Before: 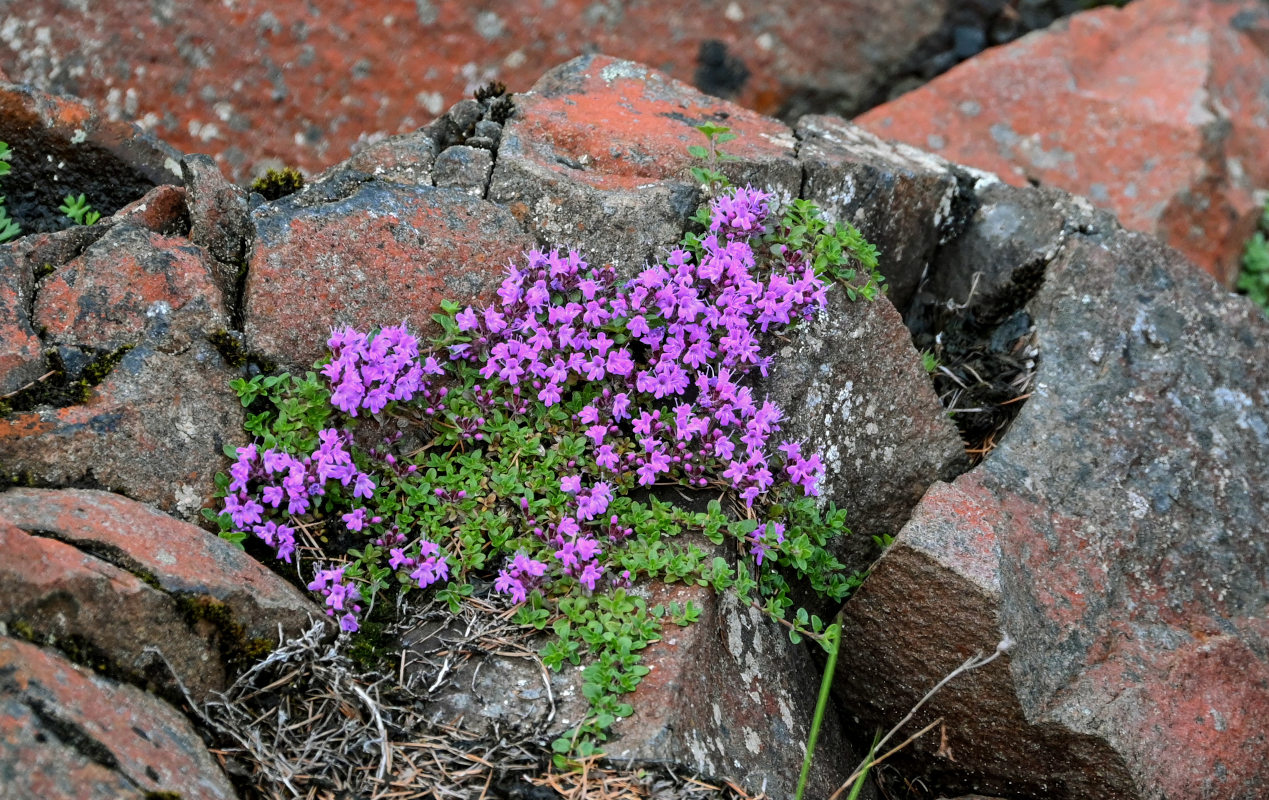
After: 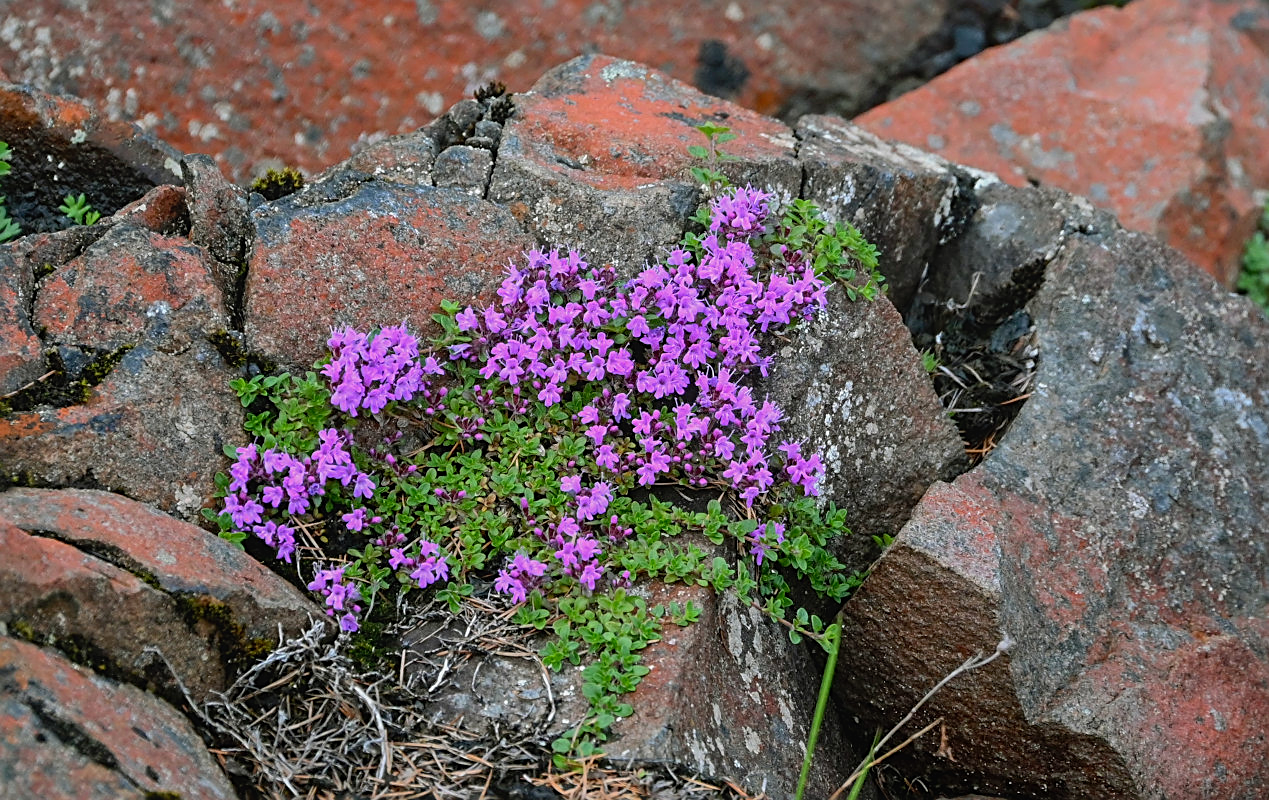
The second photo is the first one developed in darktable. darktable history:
exposure: black level correction 0.004, exposure 0.017 EV, compensate highlight preservation false
sharpen: on, module defaults
local contrast: highlights 69%, shadows 65%, detail 81%, midtone range 0.332
